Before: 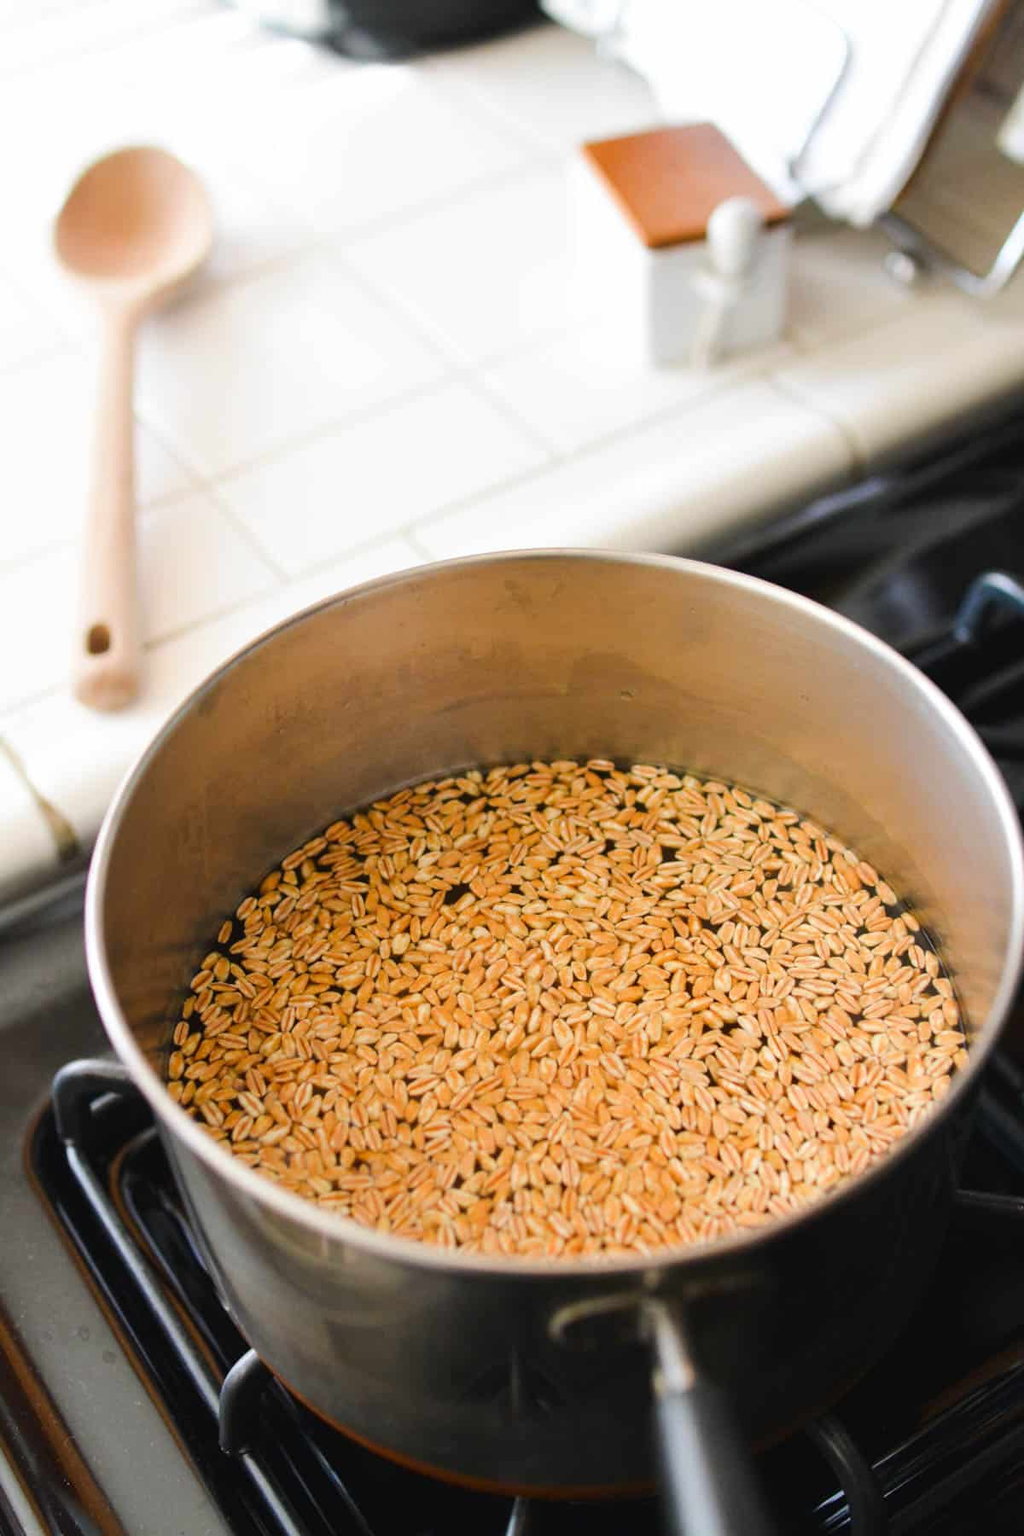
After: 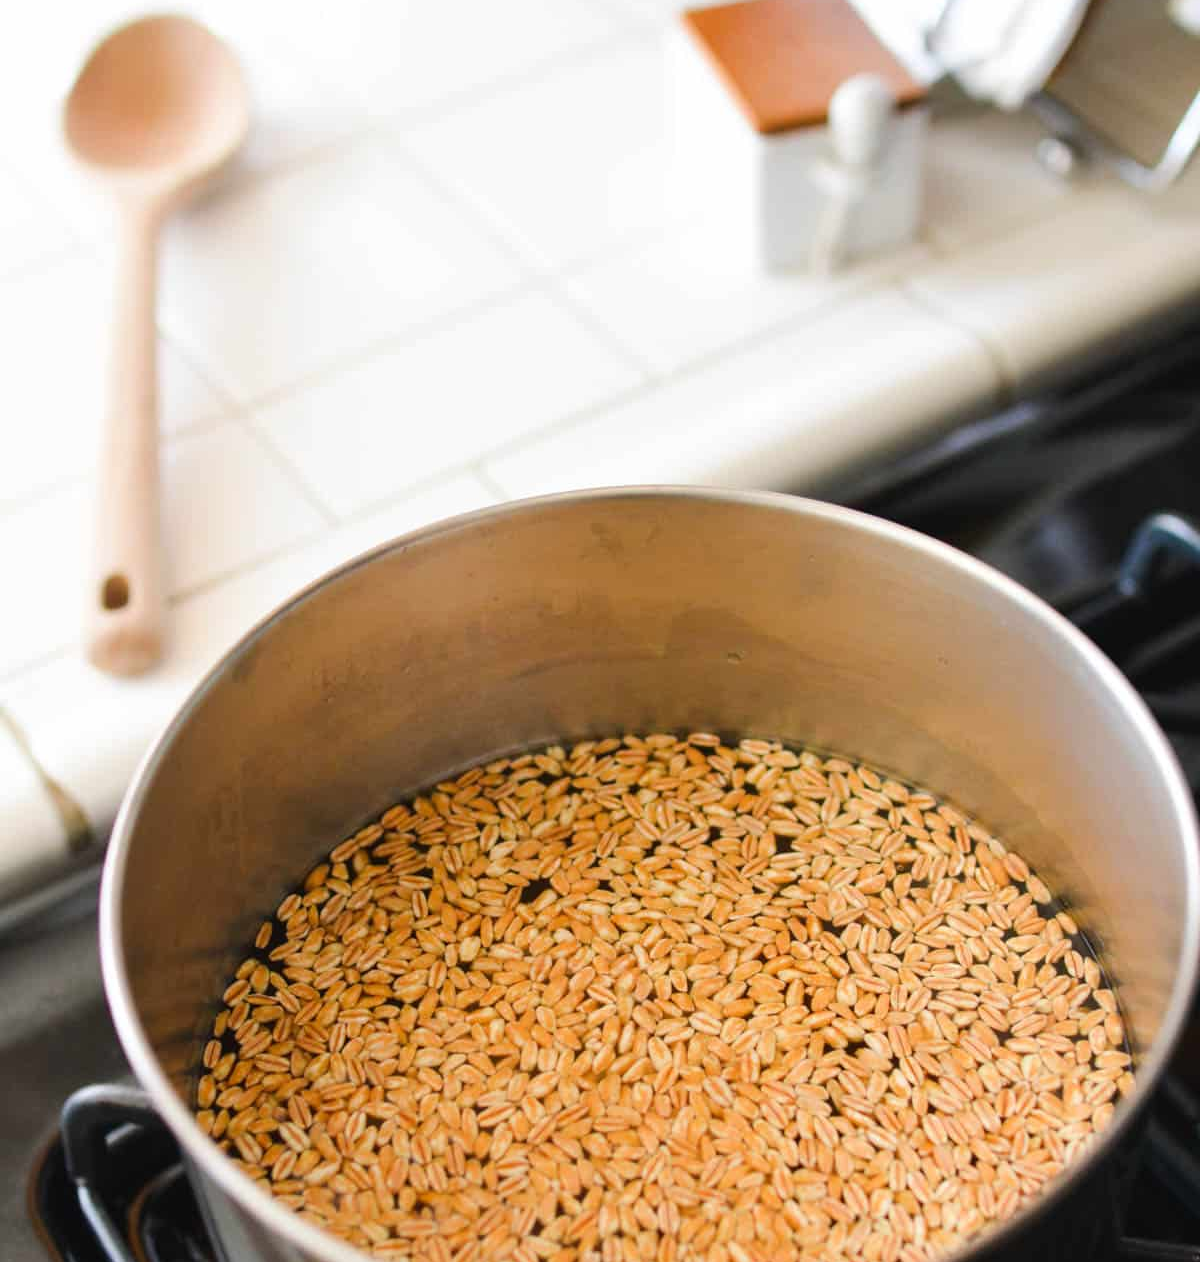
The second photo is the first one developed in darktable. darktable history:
crop and rotate: top 8.73%, bottom 21.134%
